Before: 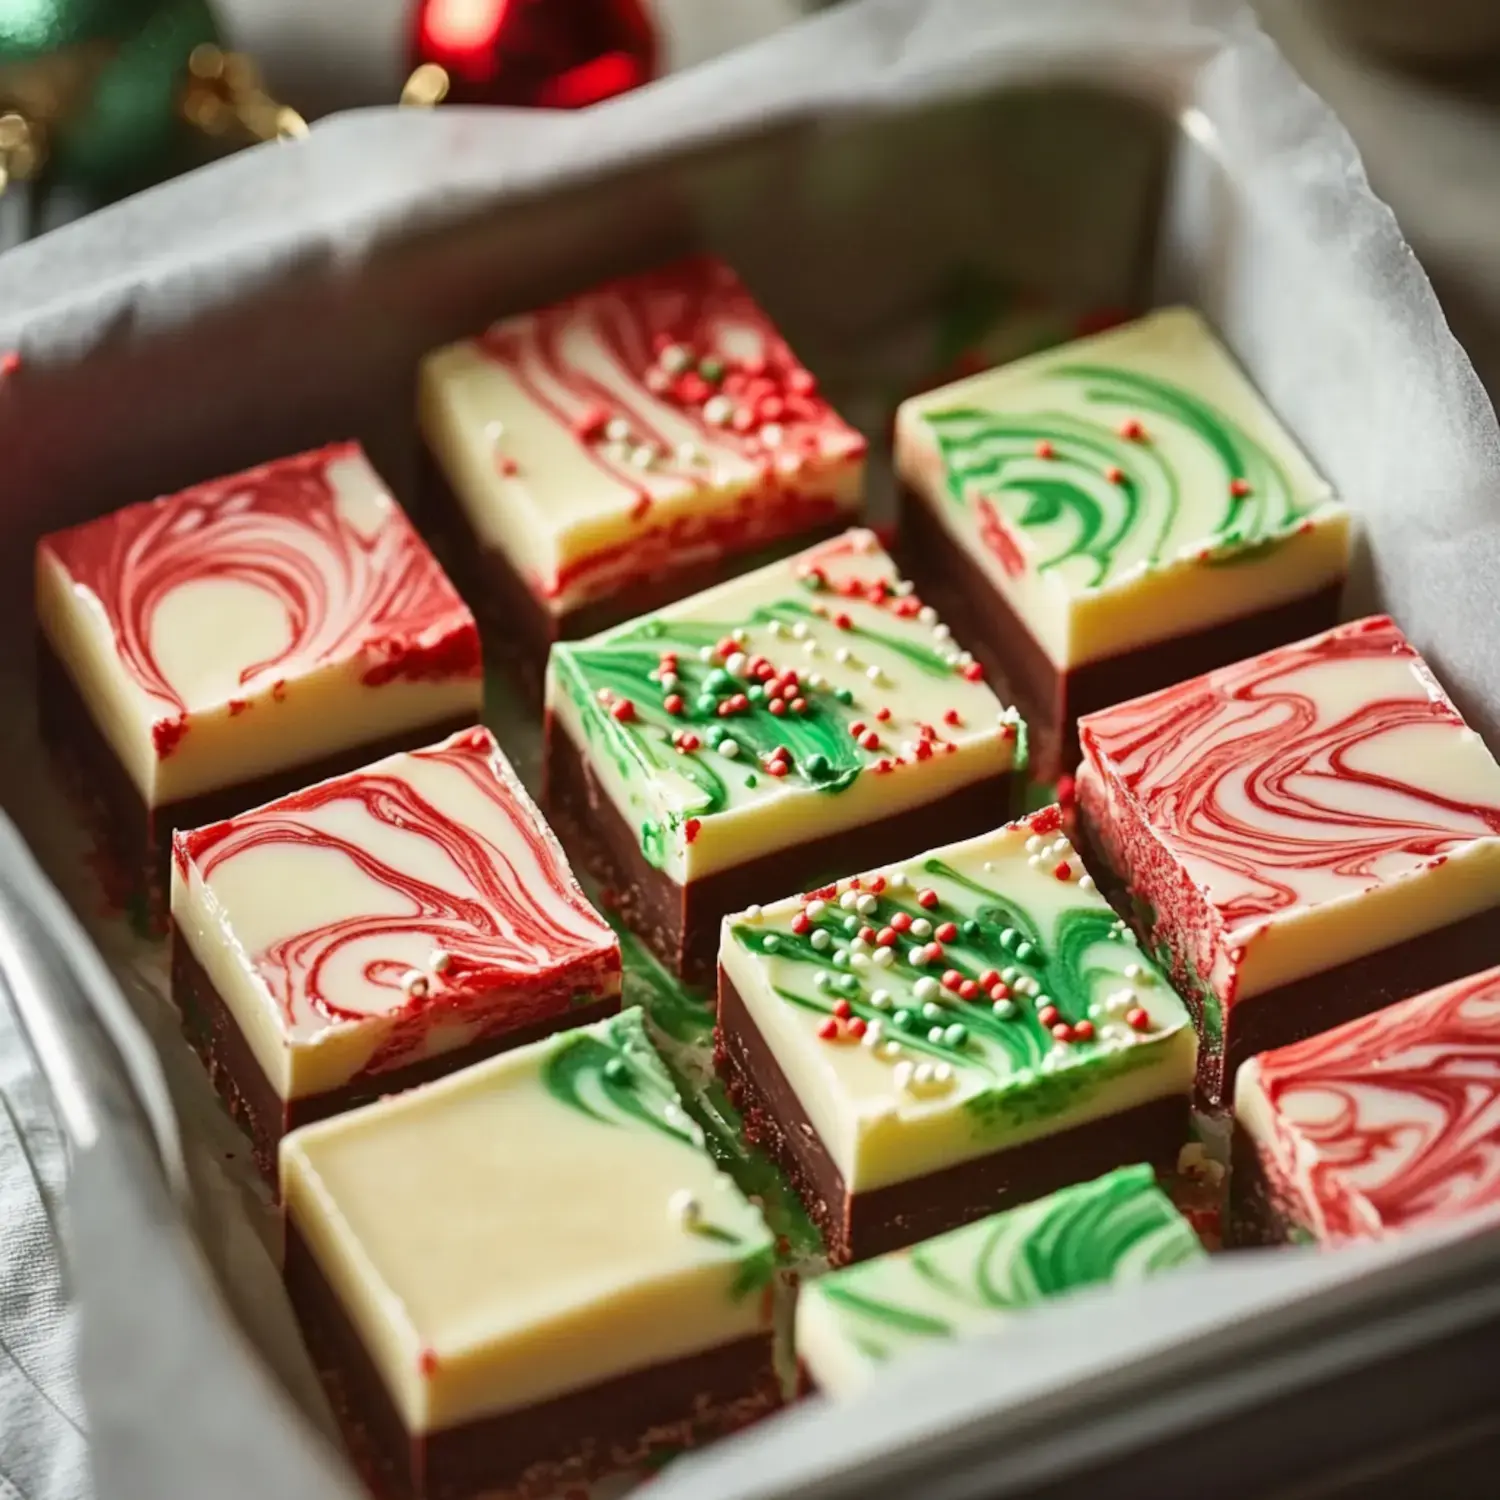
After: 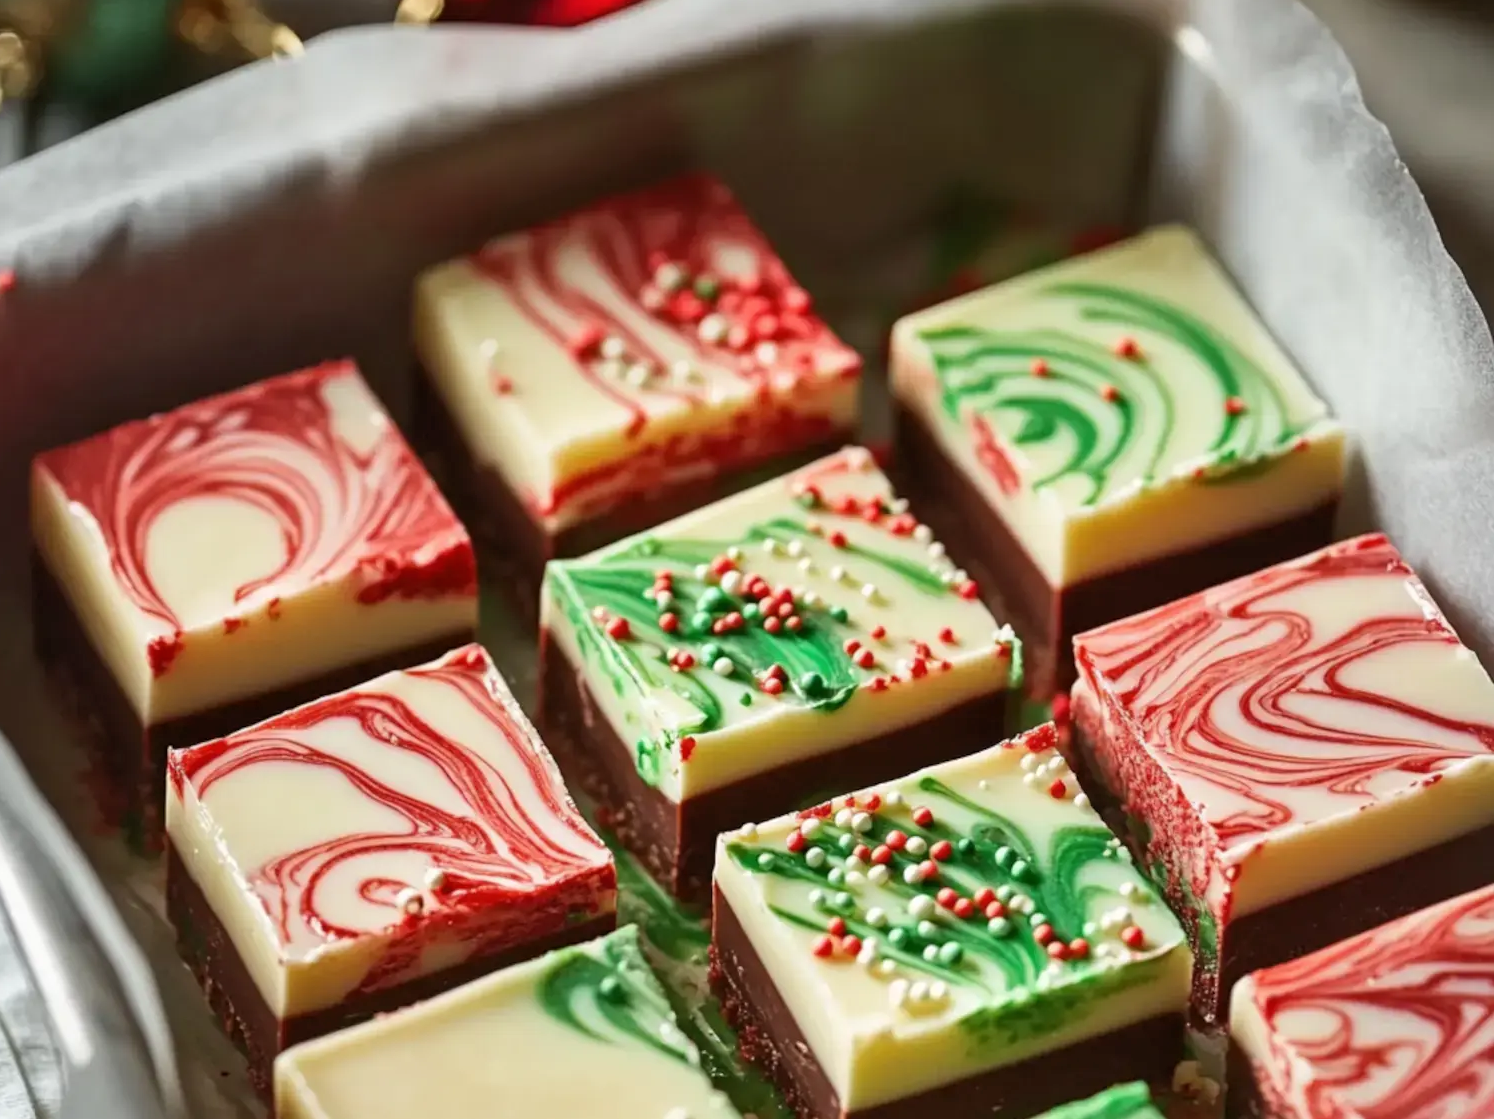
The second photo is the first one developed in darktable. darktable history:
crop: left 0.388%, top 5.518%, bottom 19.879%
color correction: highlights b* 0.042, saturation 0.986
tone equalizer: -8 EV -0.571 EV, edges refinement/feathering 500, mask exposure compensation -1.57 EV, preserve details no
